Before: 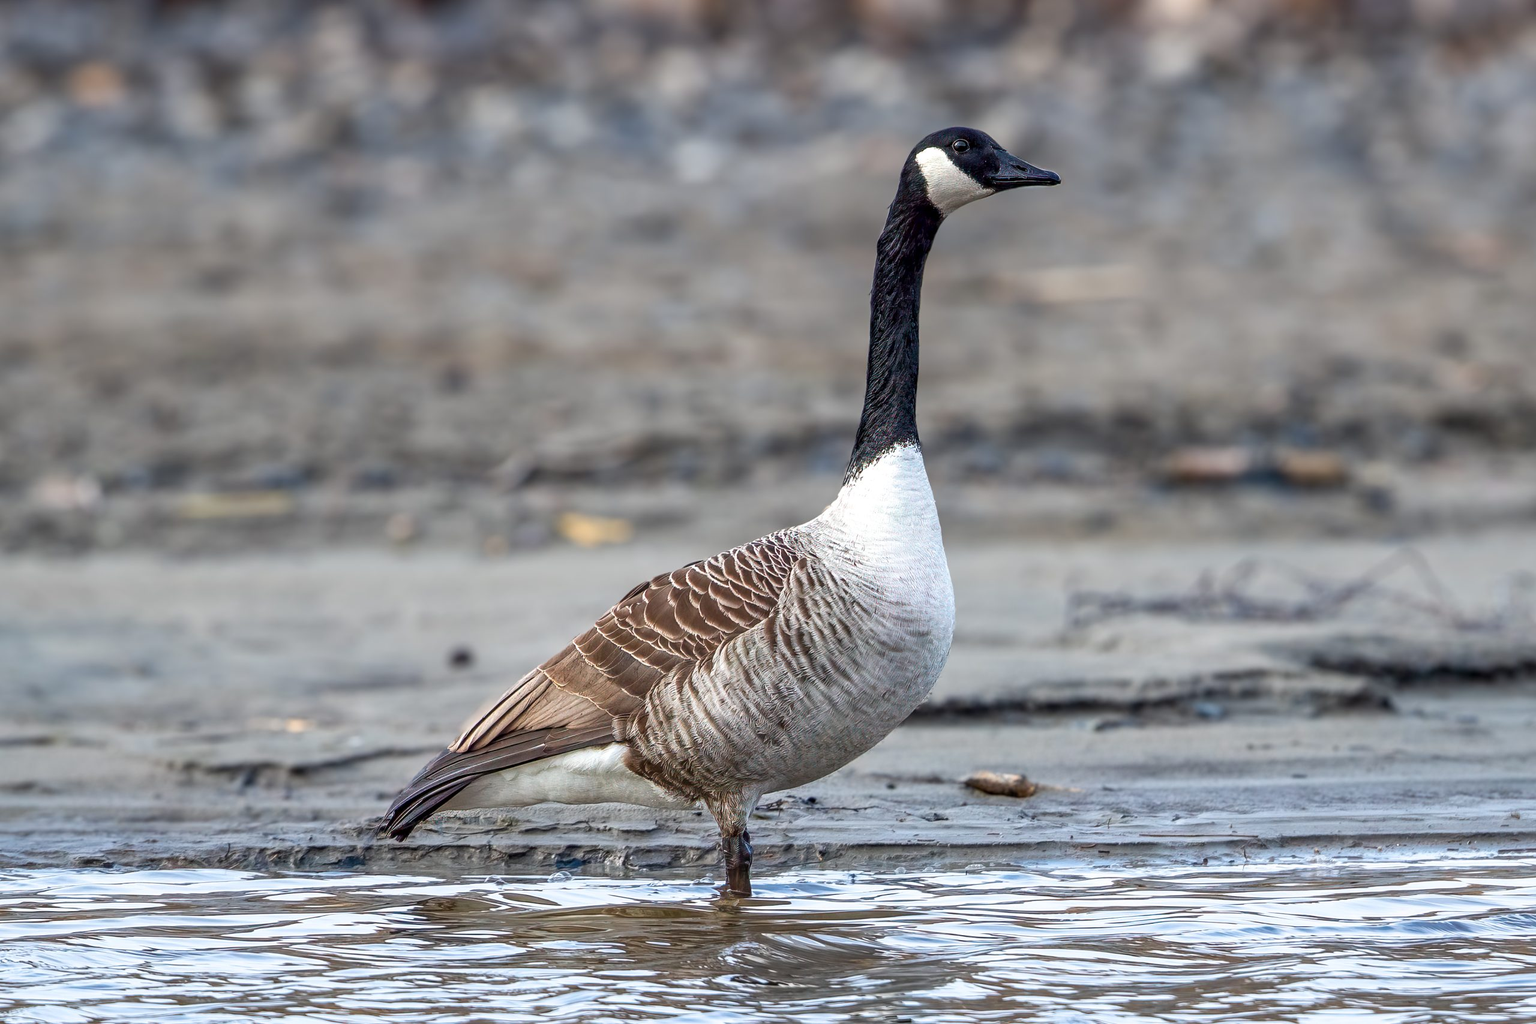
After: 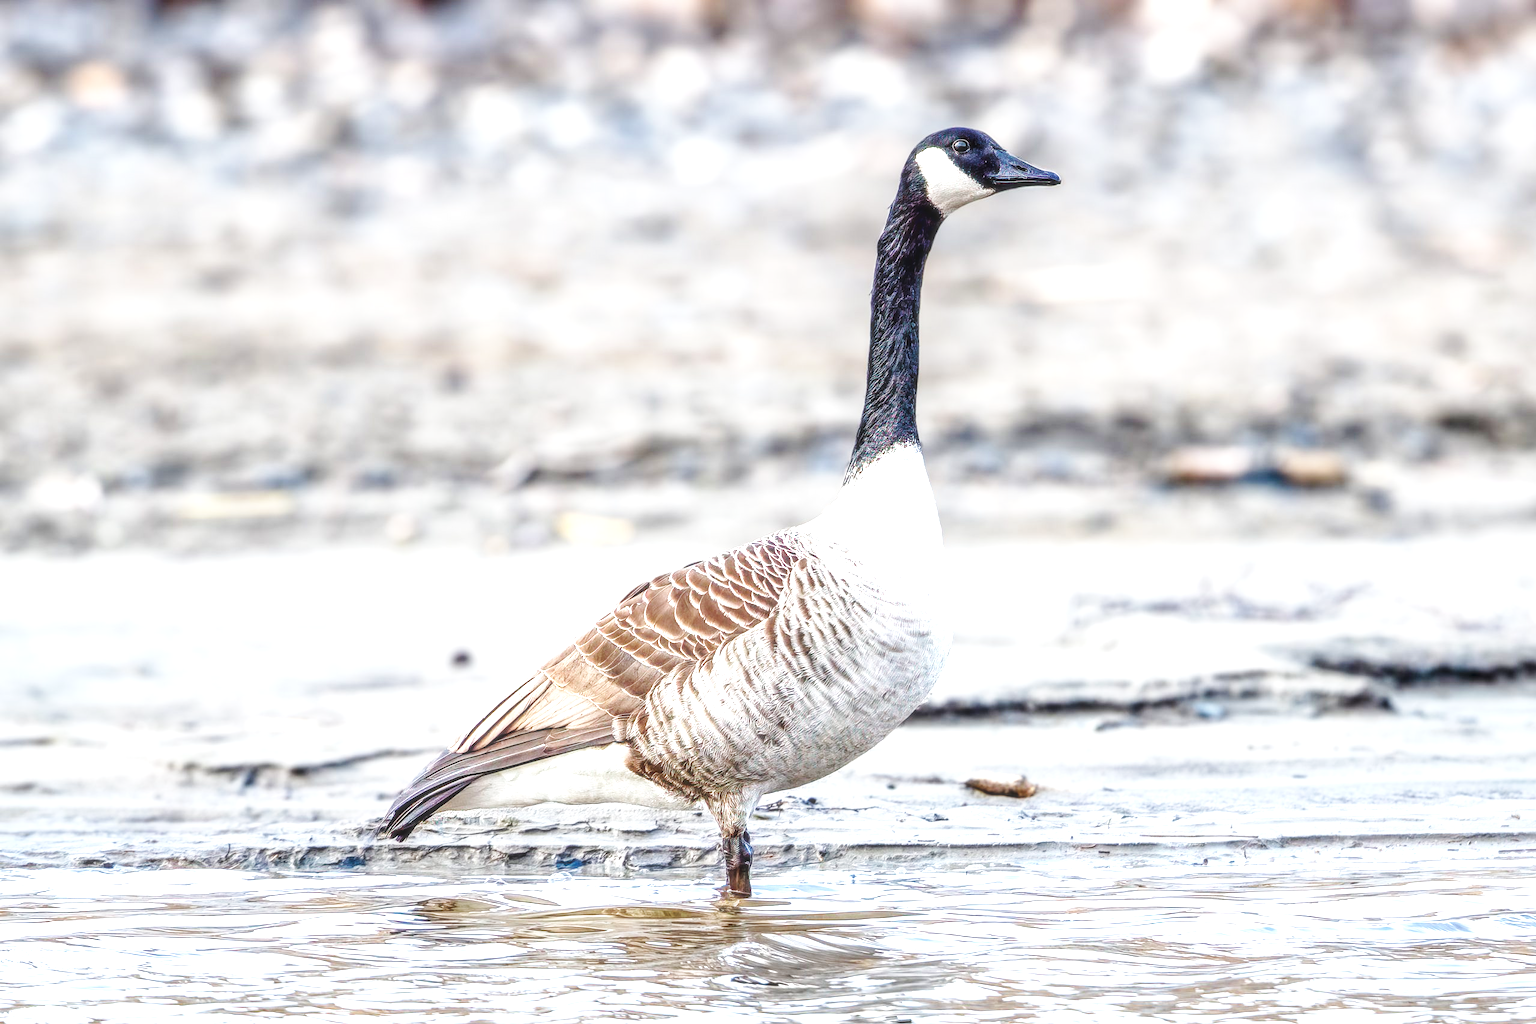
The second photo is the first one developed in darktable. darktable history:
exposure: black level correction 0, exposure 1.45 EV, compensate exposure bias true, compensate highlight preservation false
base curve: curves: ch0 [(0, 0) (0.032, 0.025) (0.121, 0.166) (0.206, 0.329) (0.605, 0.79) (1, 1)], preserve colors none
local contrast: detail 130%
soften: size 10%, saturation 50%, brightness 0.2 EV, mix 10%
